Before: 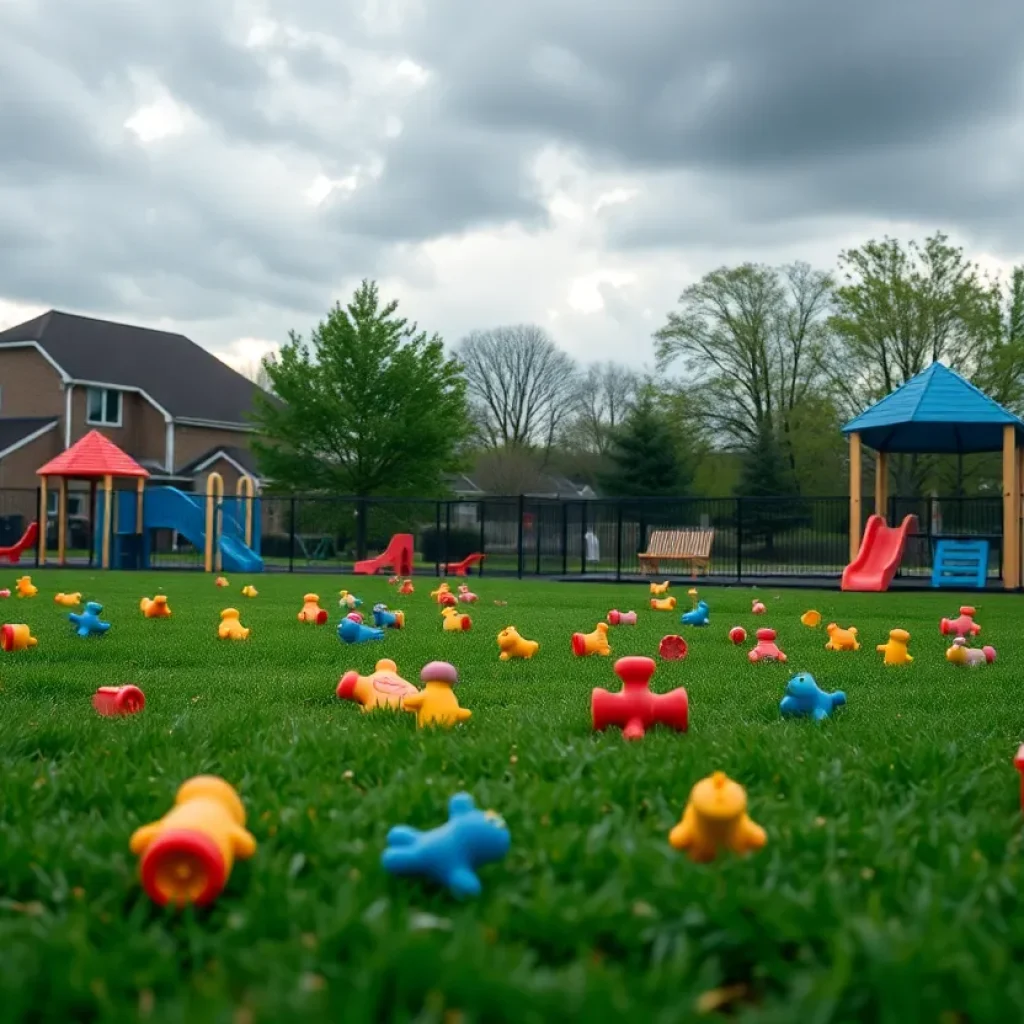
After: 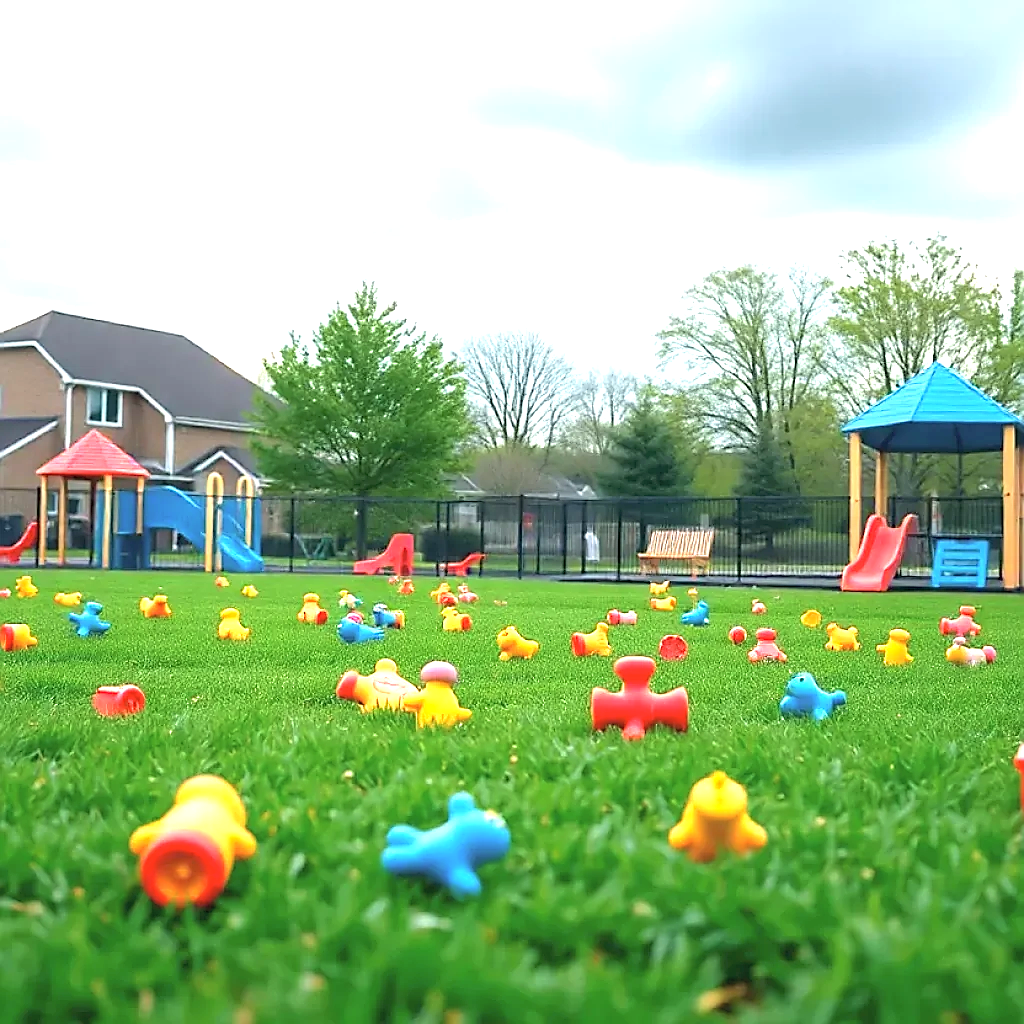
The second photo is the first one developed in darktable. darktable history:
contrast brightness saturation: brightness 0.147
sharpen: radius 1.369, amount 1.233, threshold 0.816
exposure: black level correction 0, exposure 1.496 EV, compensate exposure bias true, compensate highlight preservation false
